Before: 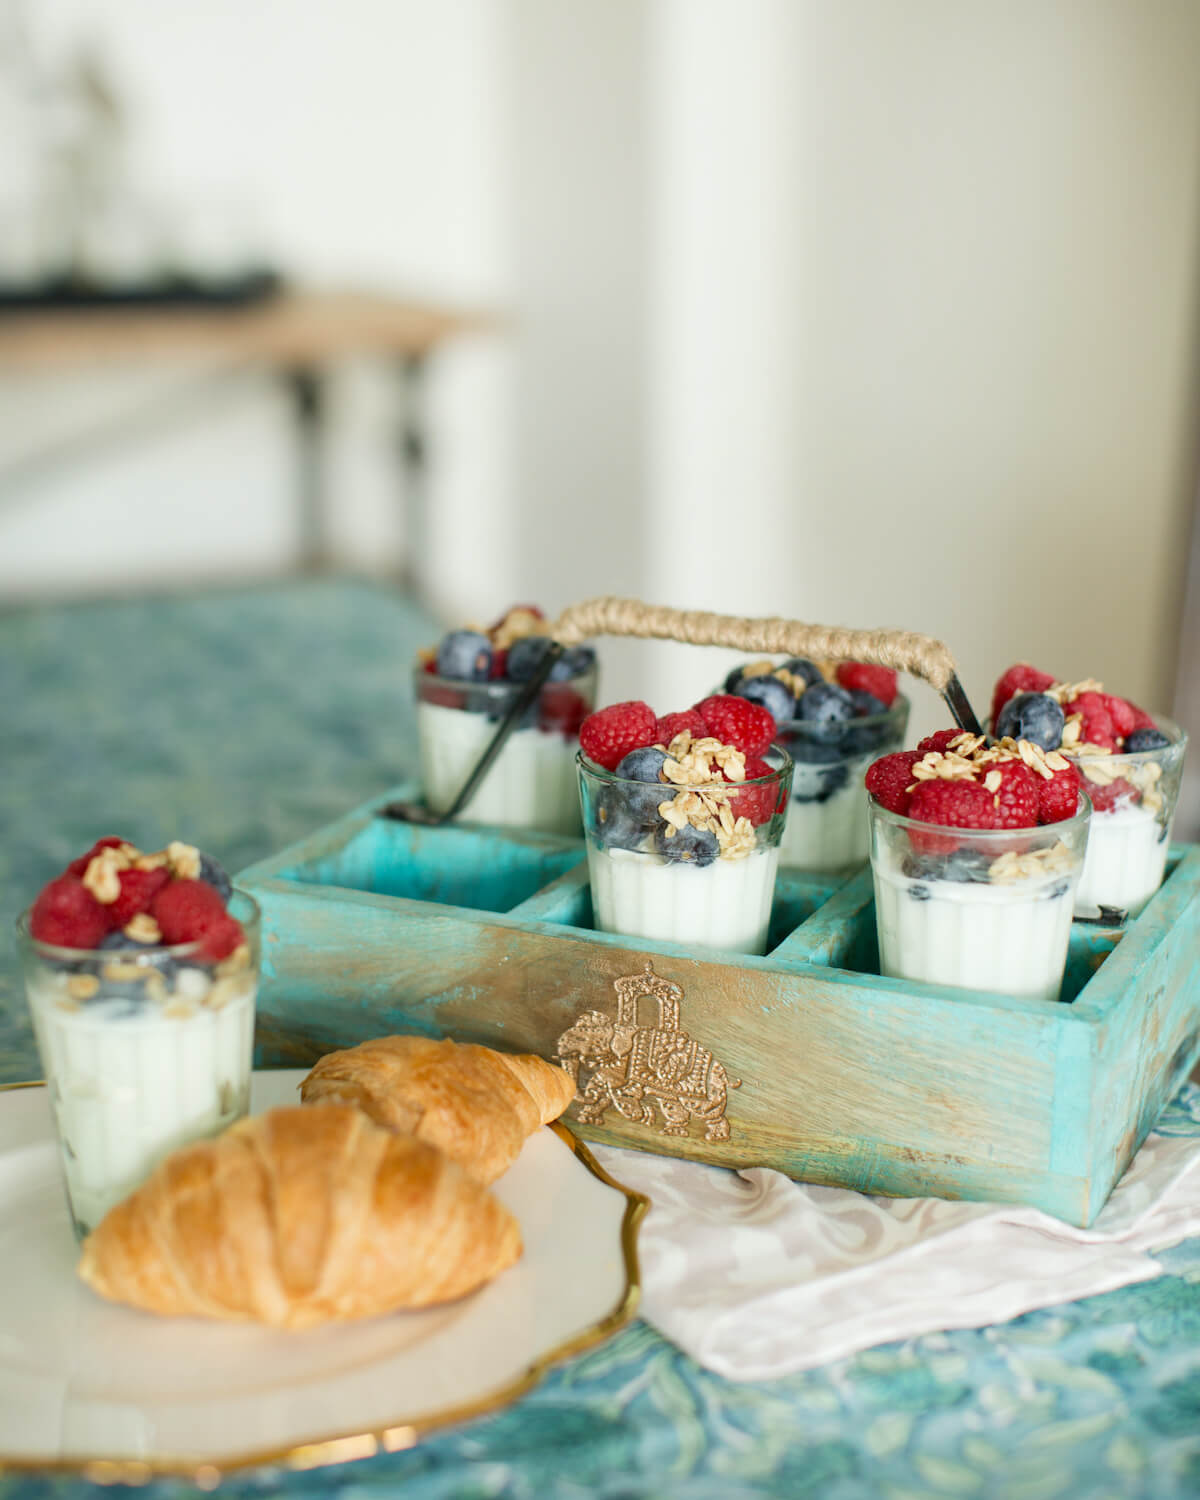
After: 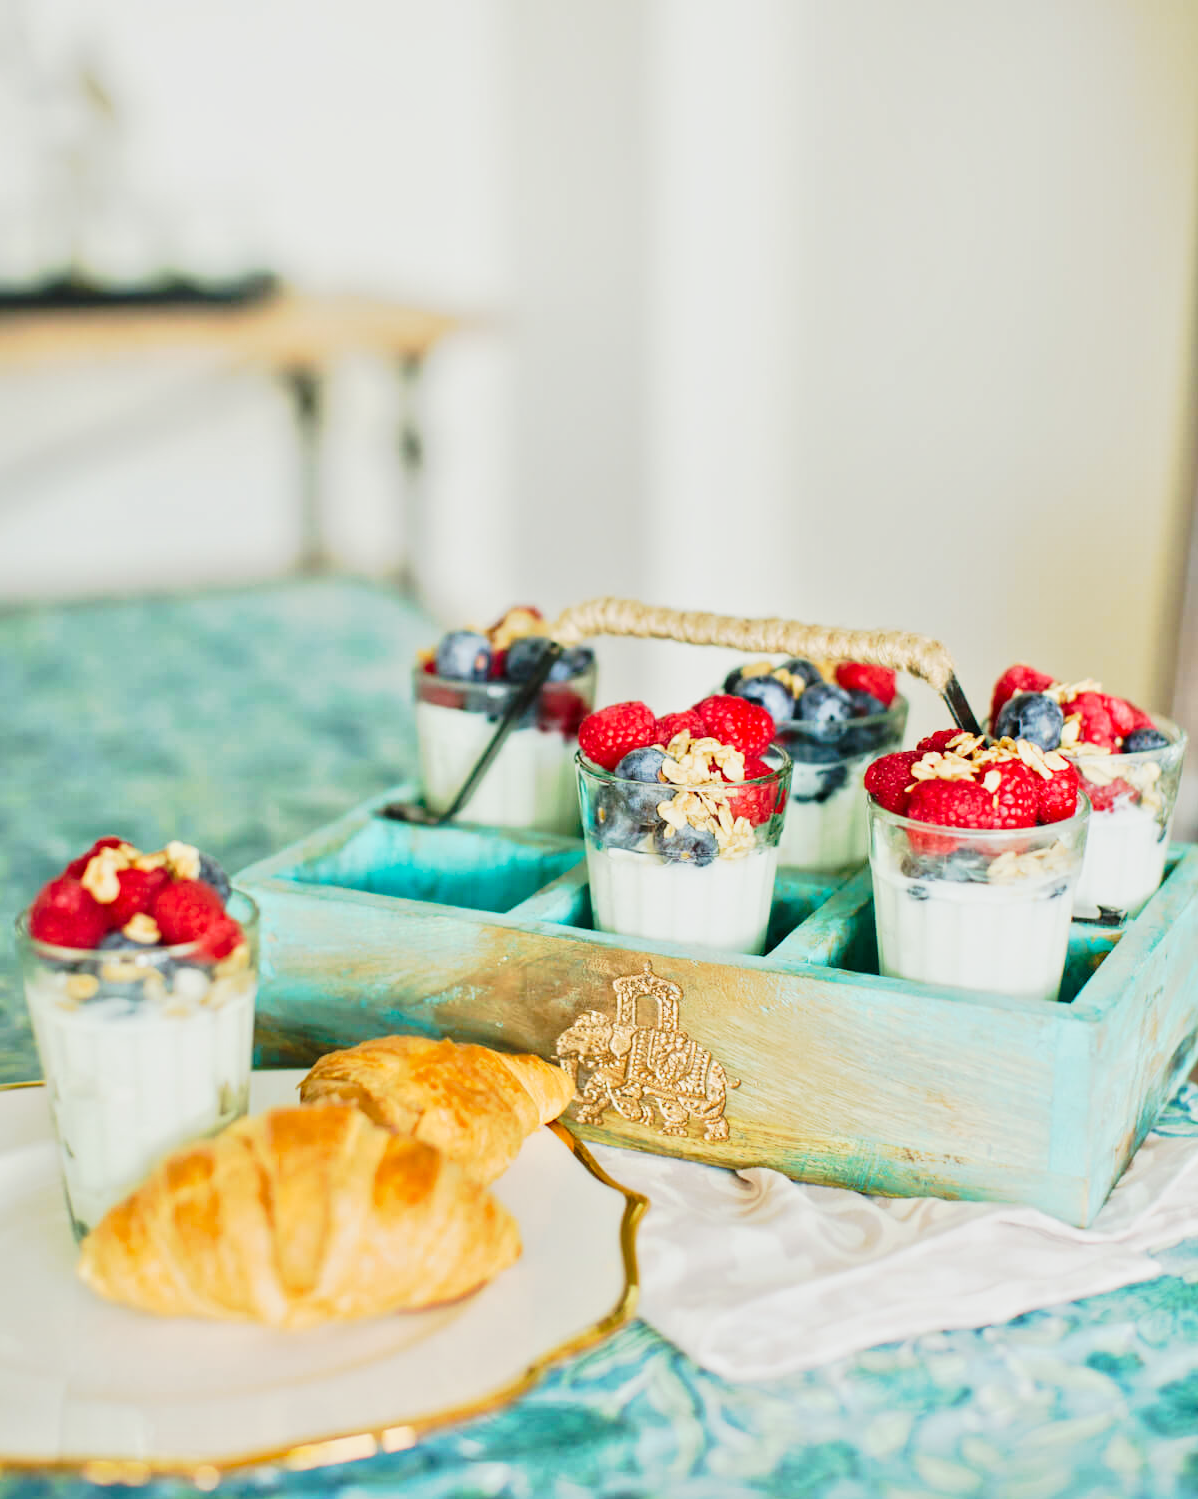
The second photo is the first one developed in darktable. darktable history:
tone curve: curves: ch0 [(0, 0) (0.003, 0.003) (0.011, 0.013) (0.025, 0.029) (0.044, 0.052) (0.069, 0.081) (0.1, 0.116) (0.136, 0.158) (0.177, 0.207) (0.224, 0.268) (0.277, 0.373) (0.335, 0.465) (0.399, 0.565) (0.468, 0.674) (0.543, 0.79) (0.623, 0.853) (0.709, 0.918) (0.801, 0.956) (0.898, 0.977) (1, 1)], preserve colors none
tone equalizer: -8 EV -0.002 EV, -7 EV 0.005 EV, -6 EV -0.008 EV, -5 EV 0.007 EV, -4 EV -0.042 EV, -3 EV -0.233 EV, -2 EV -0.662 EV, -1 EV -0.983 EV, +0 EV -0.969 EV, smoothing diameter 2%, edges refinement/feathering 20, mask exposure compensation -1.57 EV, filter diffusion 5
crop and rotate: left 0.126%
base curve: curves: ch0 [(0, 0) (0.472, 0.455) (1, 1)], preserve colors none
